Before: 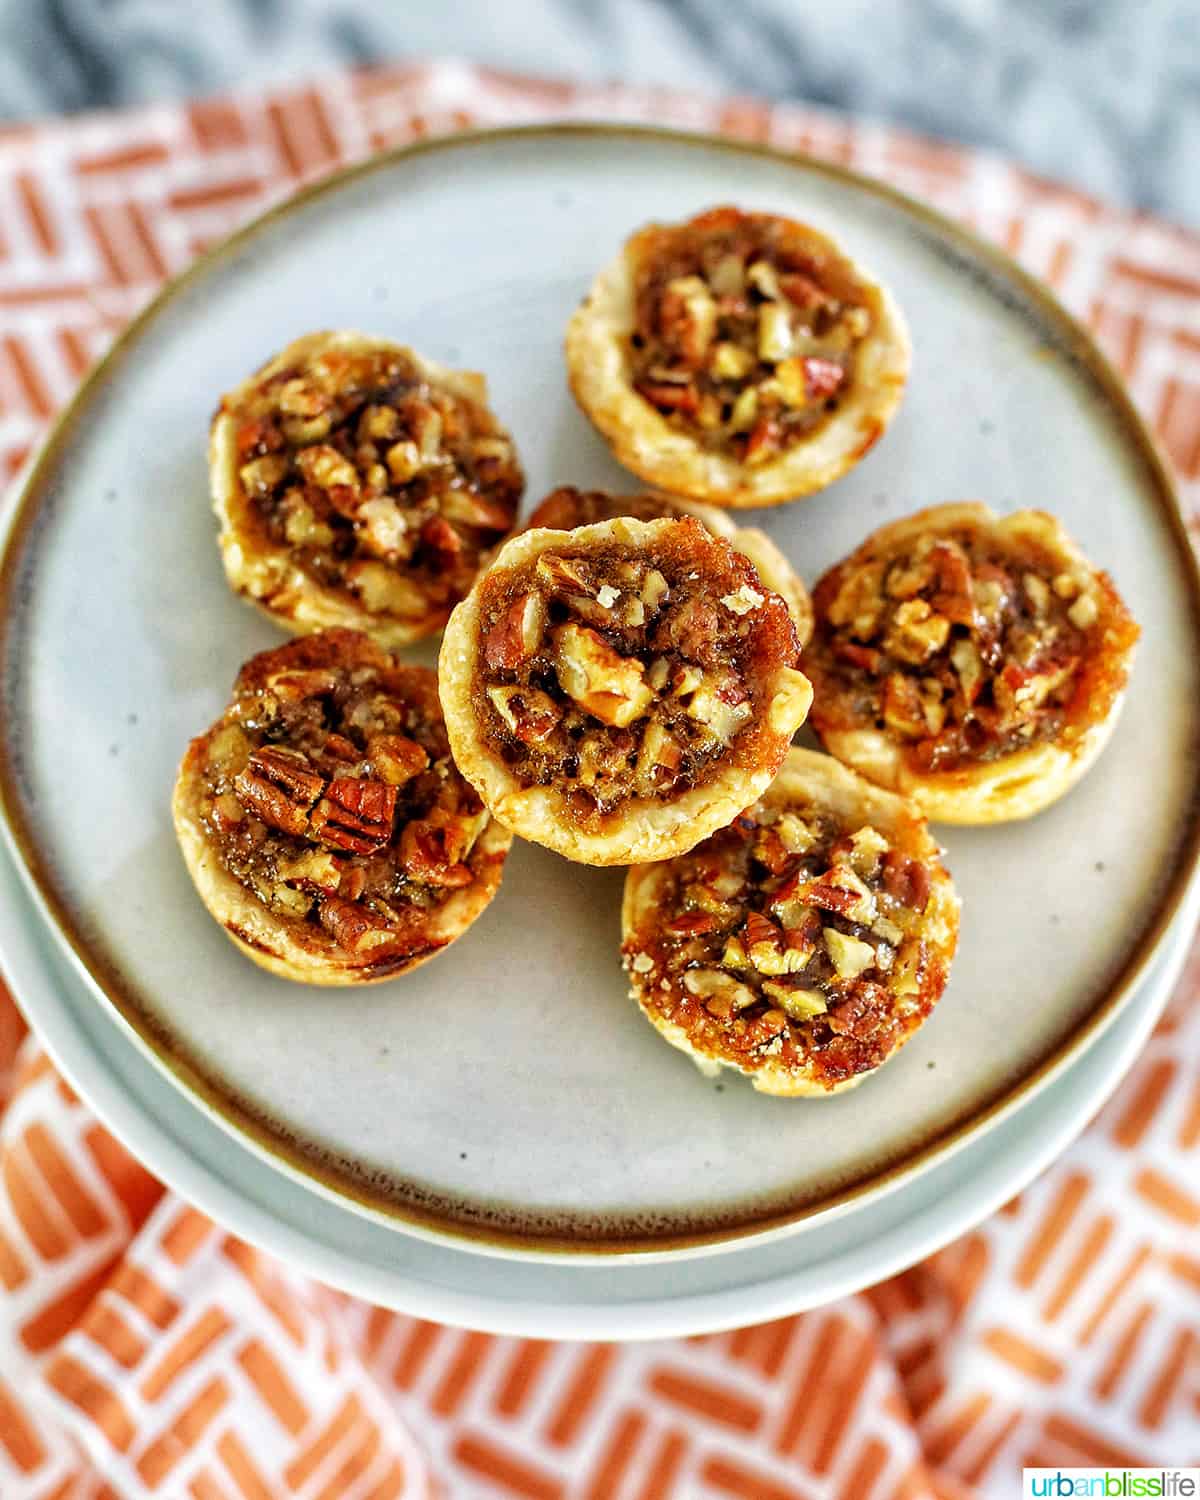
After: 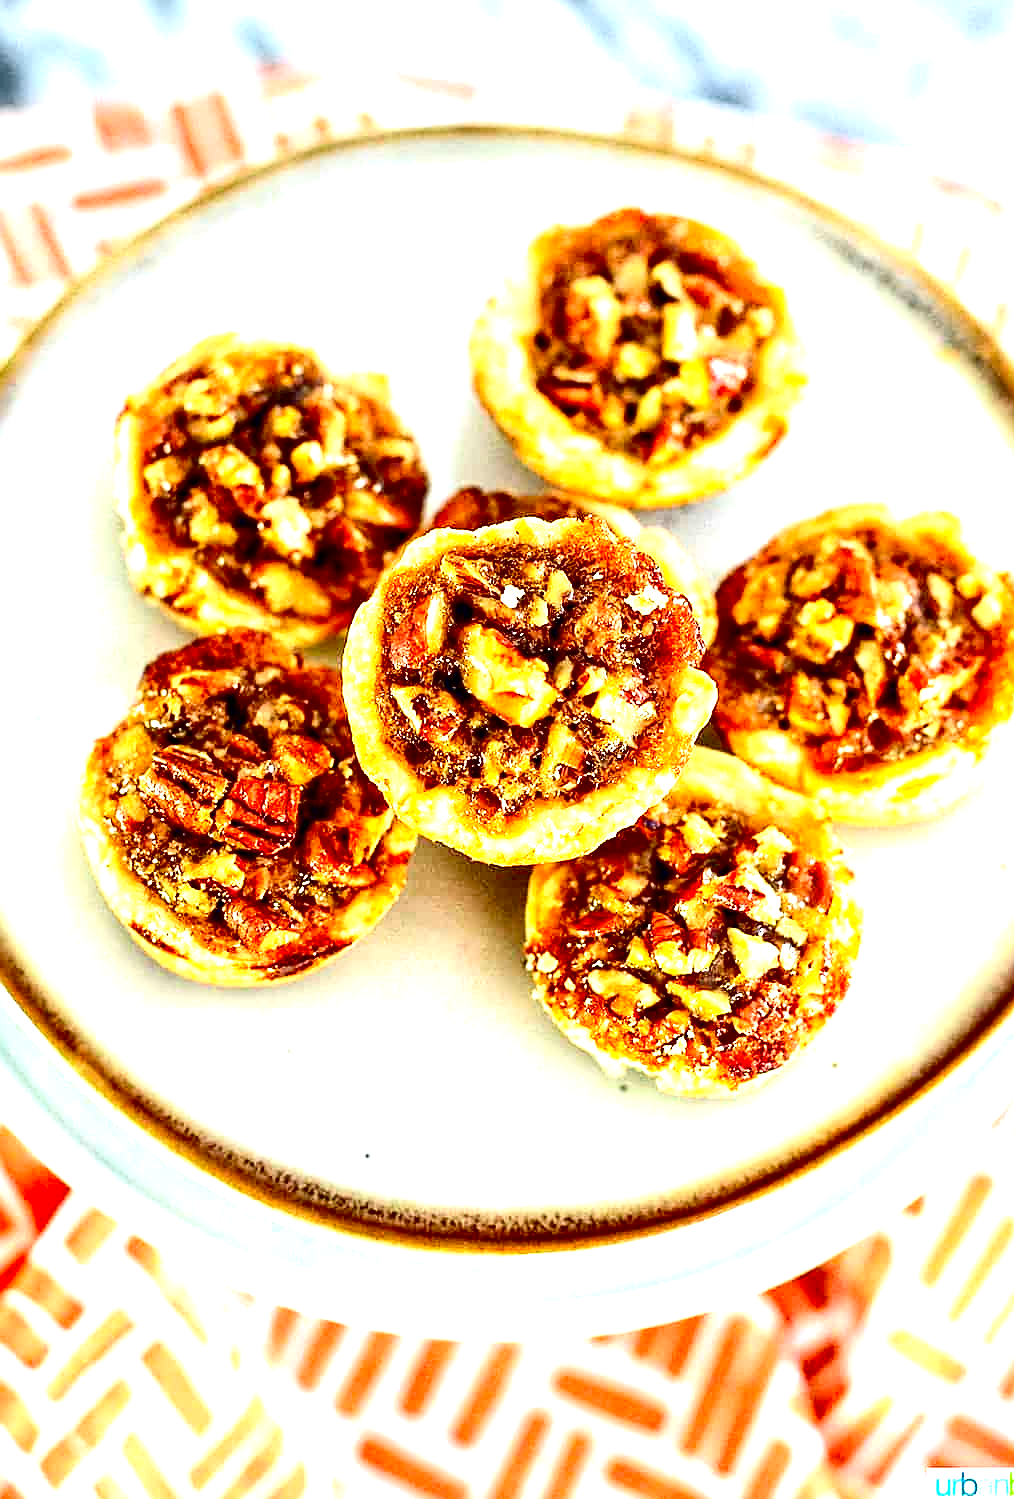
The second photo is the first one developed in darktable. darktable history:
exposure: black level correction 0.009, exposure 1.417 EV, compensate exposure bias true, compensate highlight preservation false
sharpen: on, module defaults
crop: left 8.043%, right 7.449%
contrast brightness saturation: contrast 0.197, brightness -0.101, saturation 0.095
